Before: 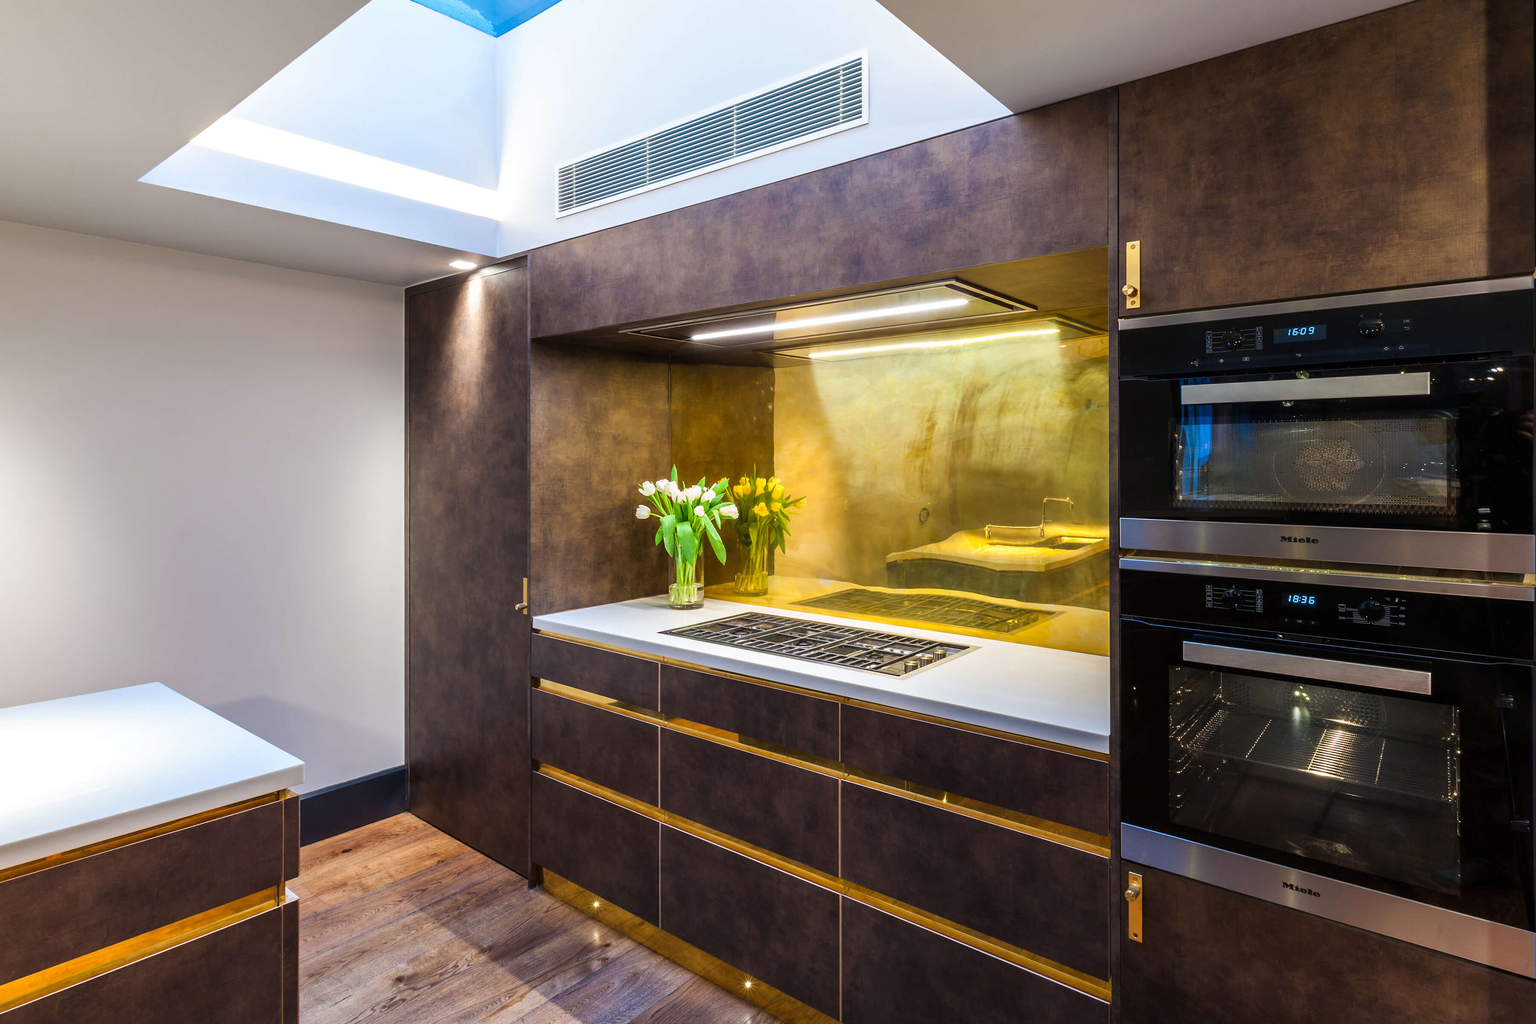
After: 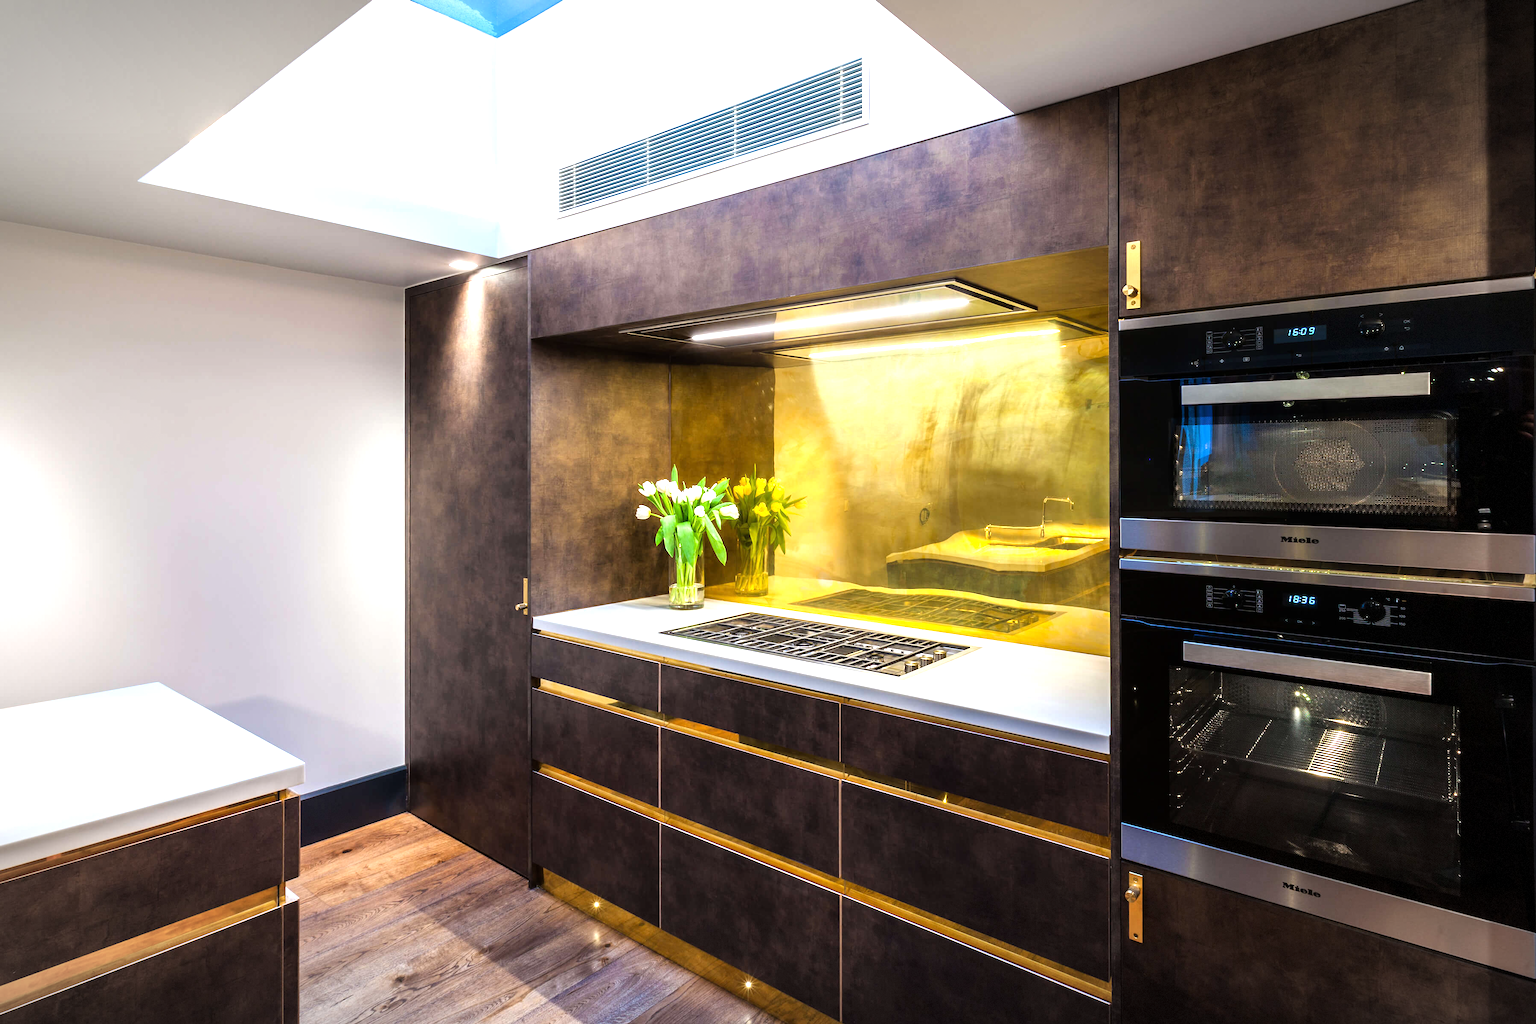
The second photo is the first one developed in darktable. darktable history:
vignetting: fall-off radius 69.27%, automatic ratio true, dithering 8-bit output
tone equalizer: -8 EV -0.728 EV, -7 EV -0.677 EV, -6 EV -0.606 EV, -5 EV -0.4 EV, -3 EV 0.399 EV, -2 EV 0.6 EV, -1 EV 0.687 EV, +0 EV 0.745 EV
